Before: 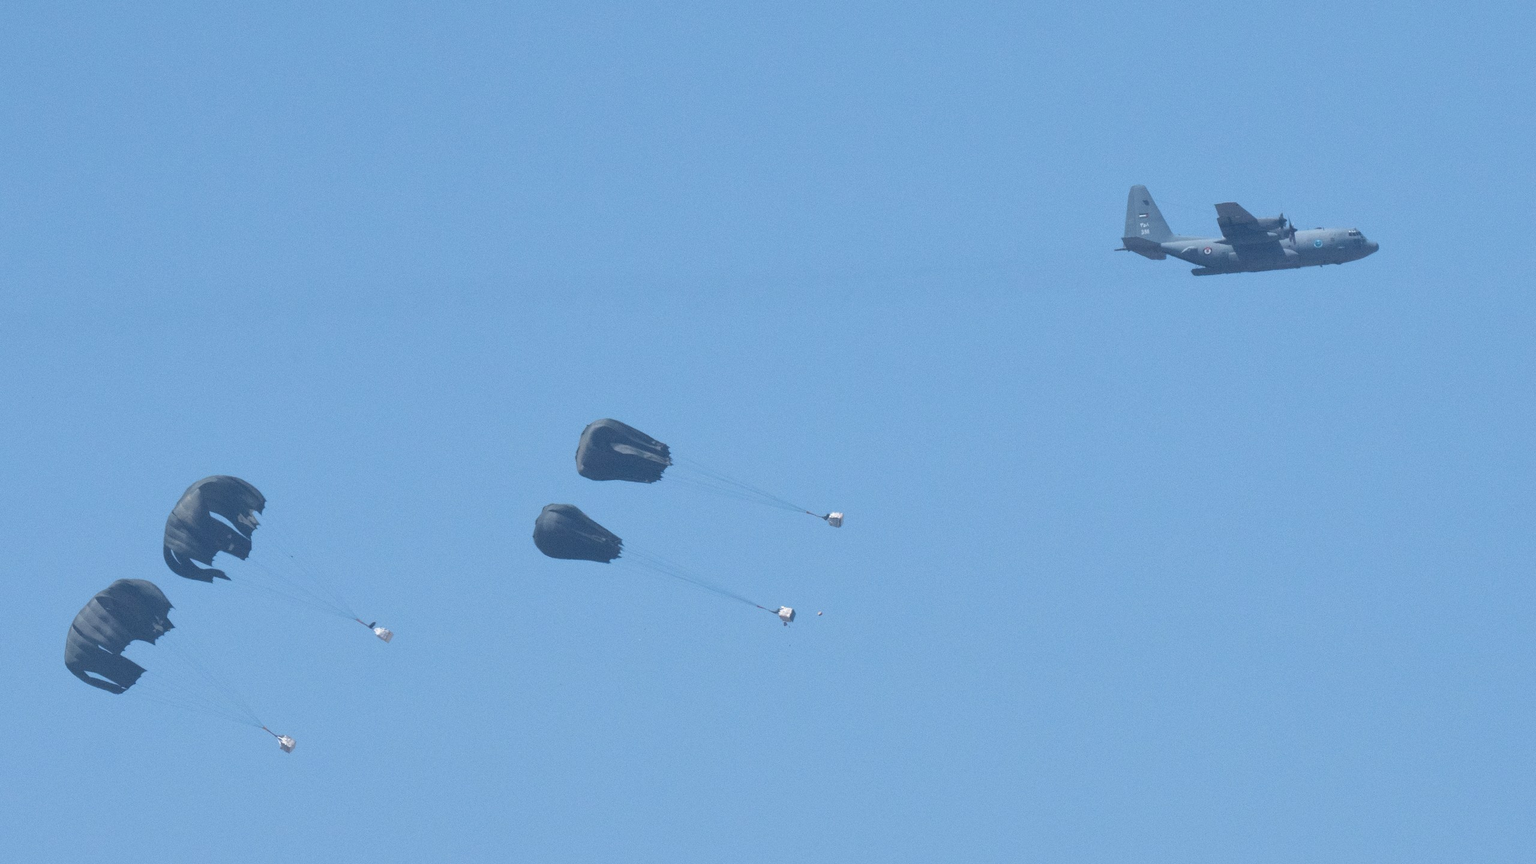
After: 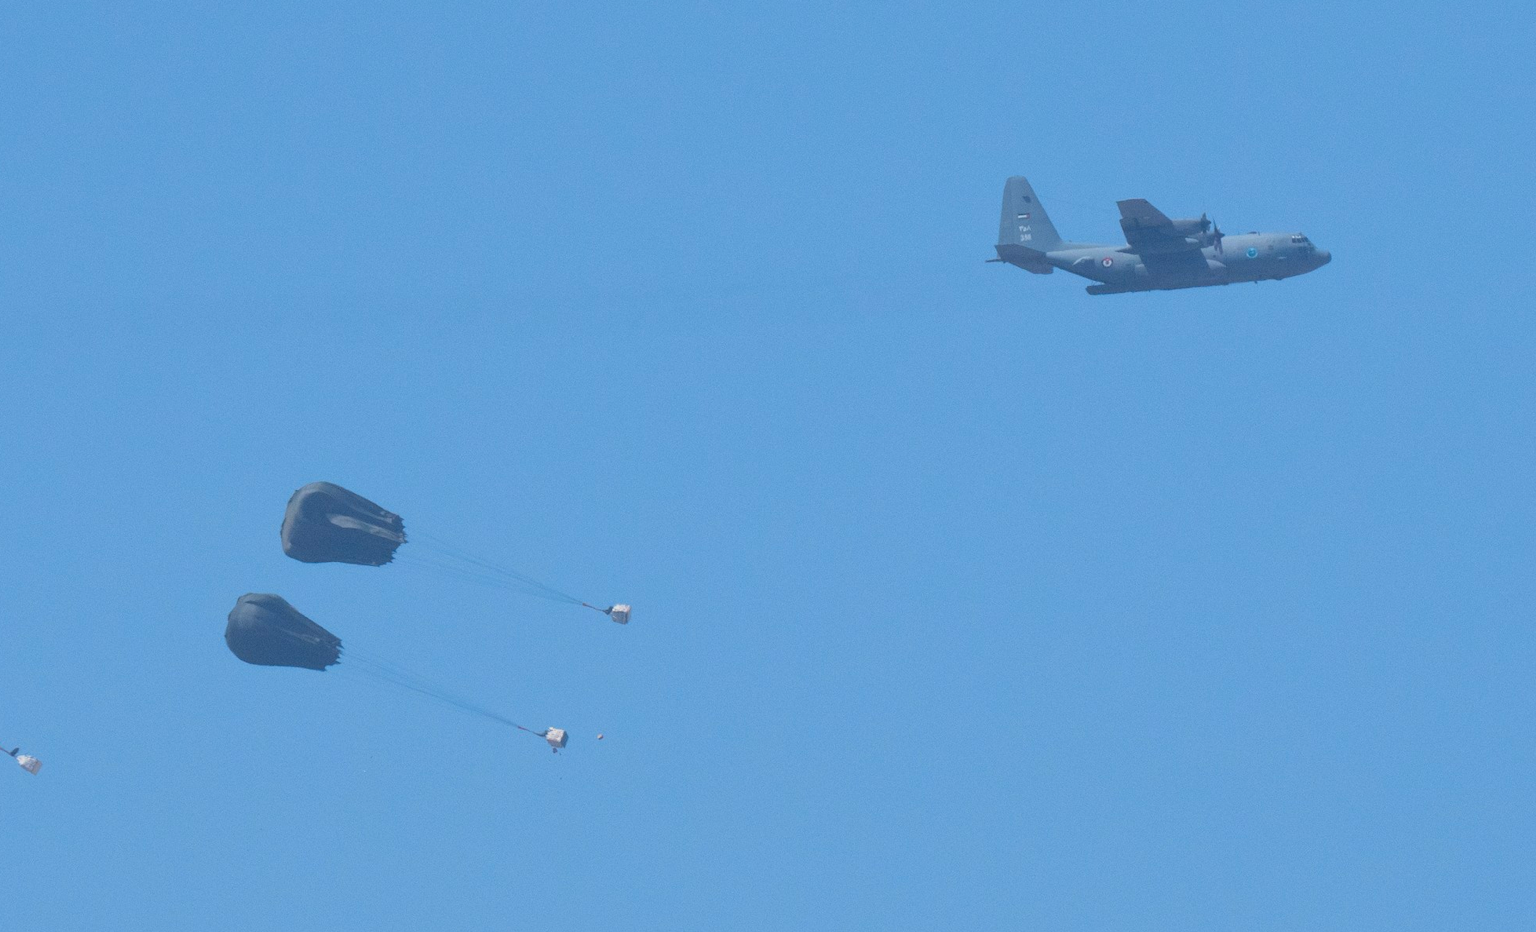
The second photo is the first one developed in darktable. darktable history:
contrast brightness saturation: contrast -0.204, saturation 0.188
crop: left 23.517%, top 5.9%, bottom 11.546%
